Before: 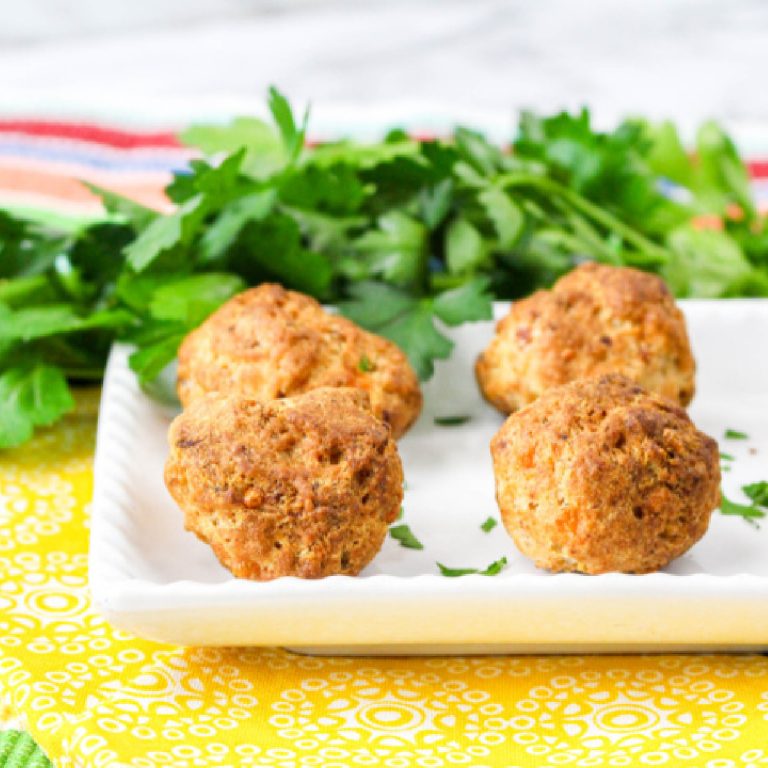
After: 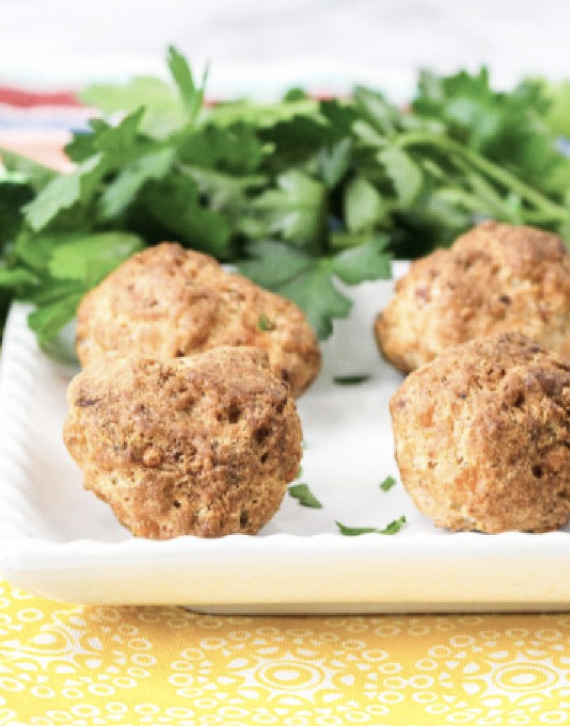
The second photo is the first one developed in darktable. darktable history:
contrast brightness saturation: contrast 0.104, saturation -0.355
crop and rotate: left 13.215%, top 5.39%, right 12.527%
